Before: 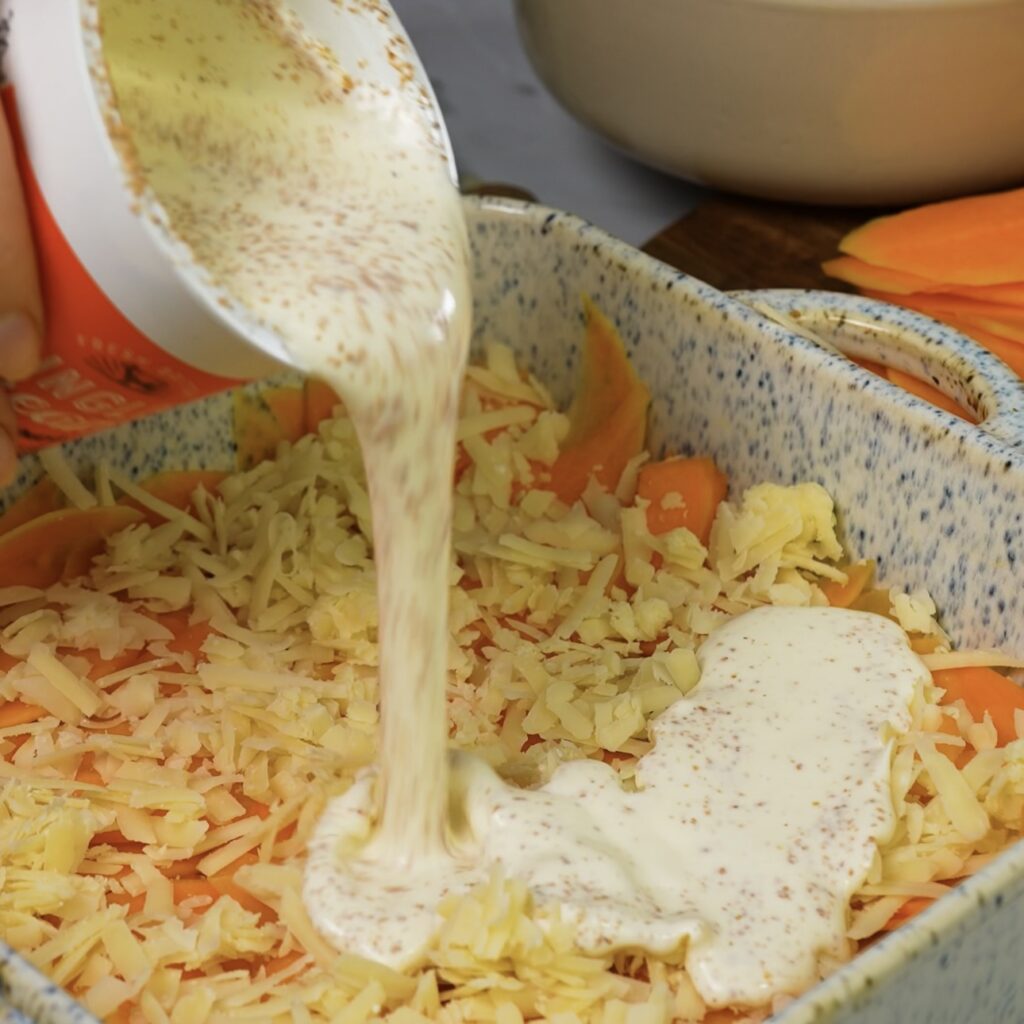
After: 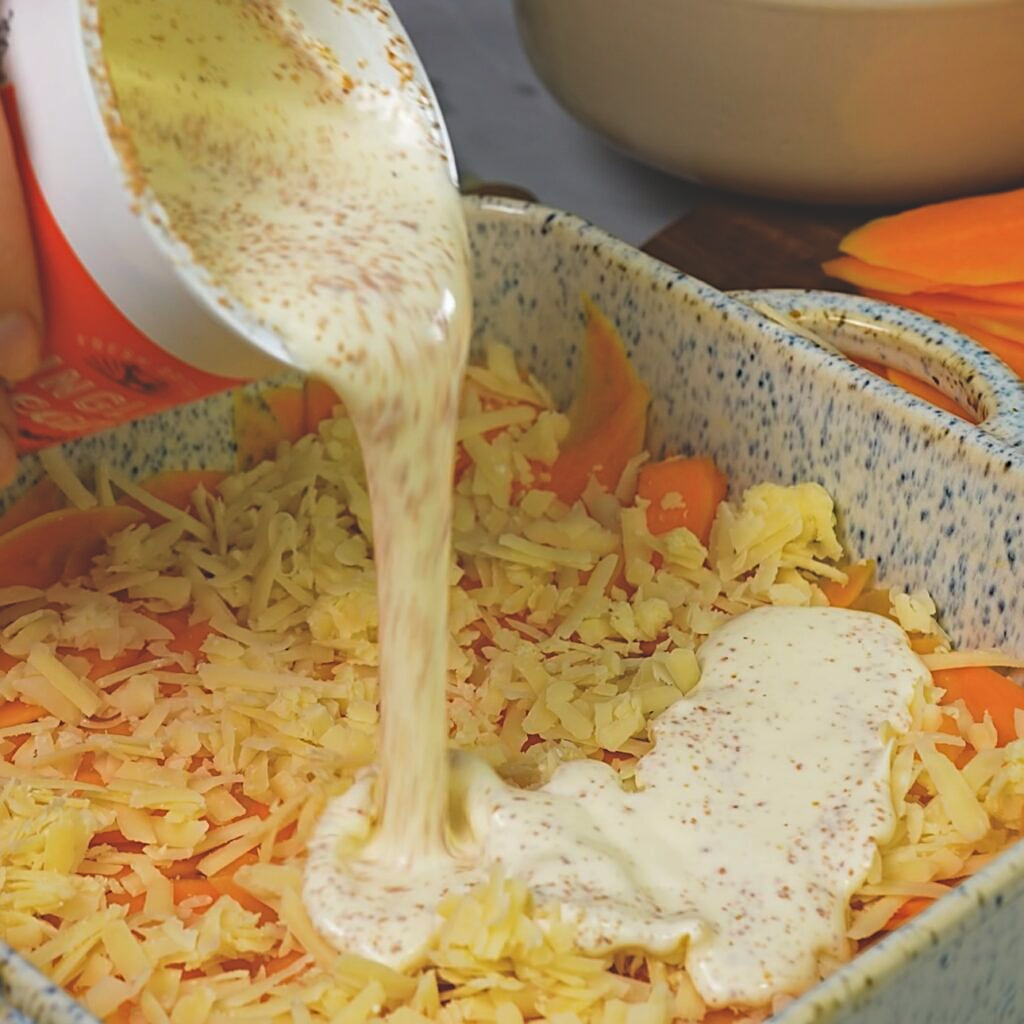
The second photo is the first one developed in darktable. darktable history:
sharpen: on, module defaults
exposure: black level correction -0.022, exposure -0.032 EV, compensate exposure bias true, compensate highlight preservation false
haze removal: compatibility mode true, adaptive false
